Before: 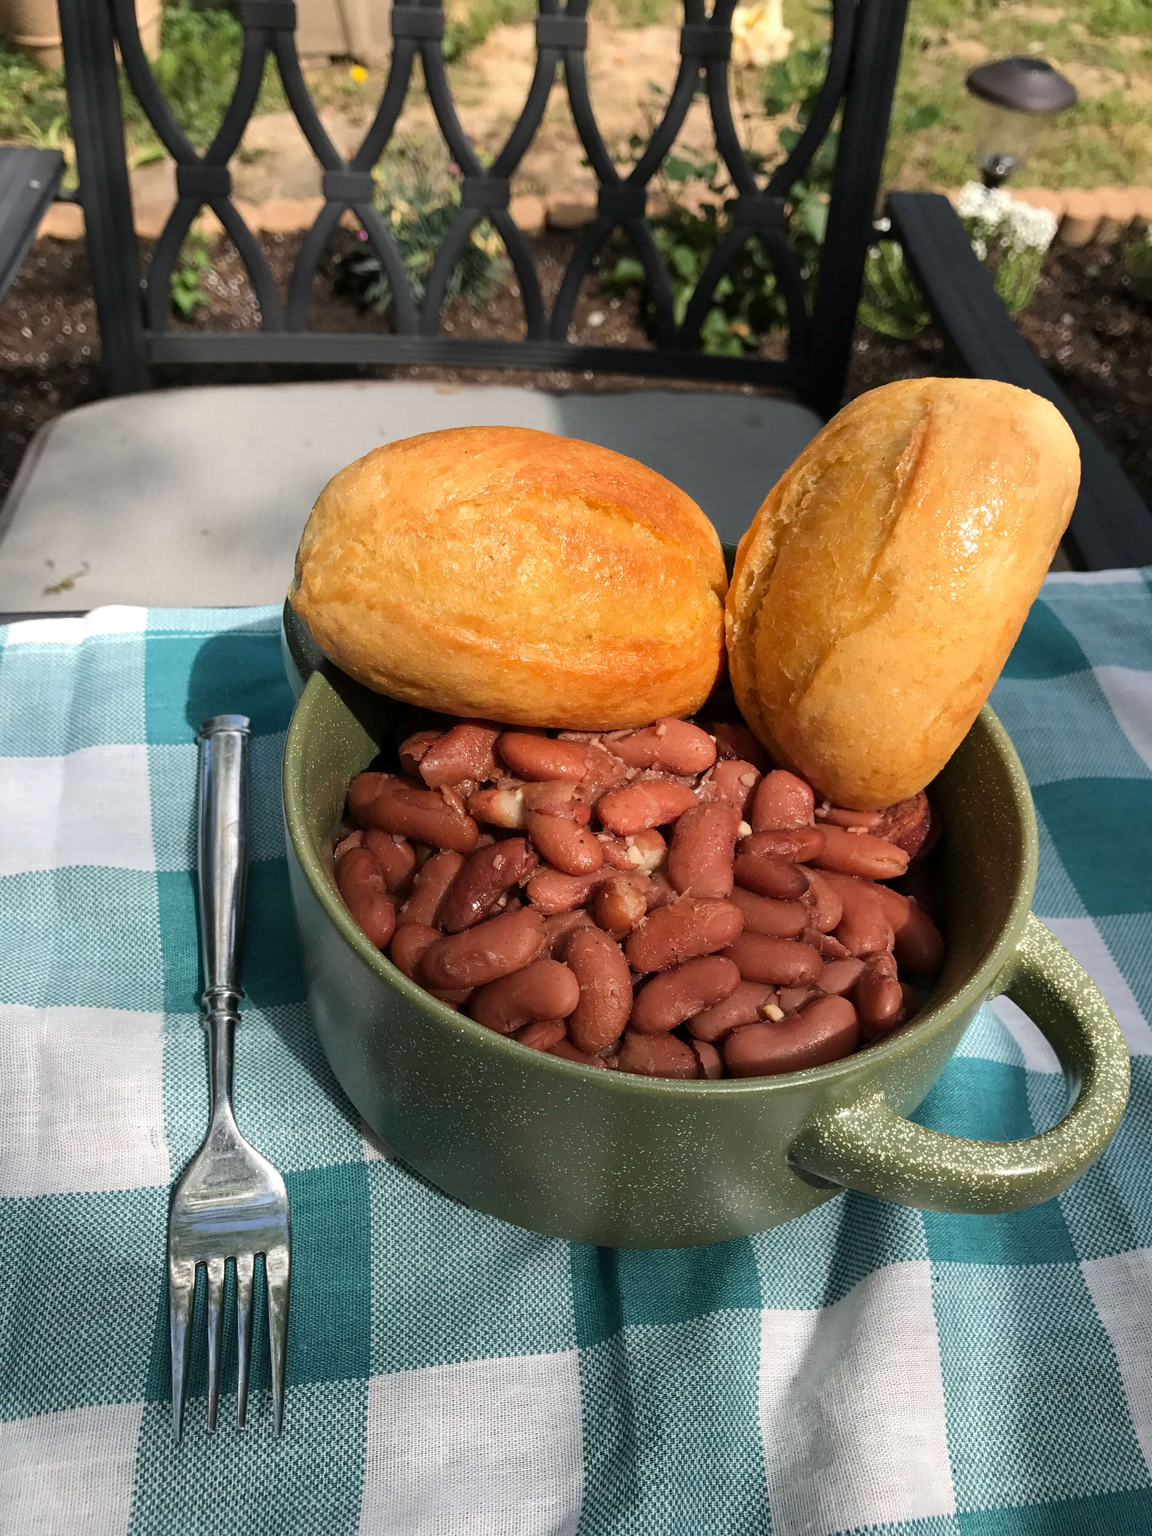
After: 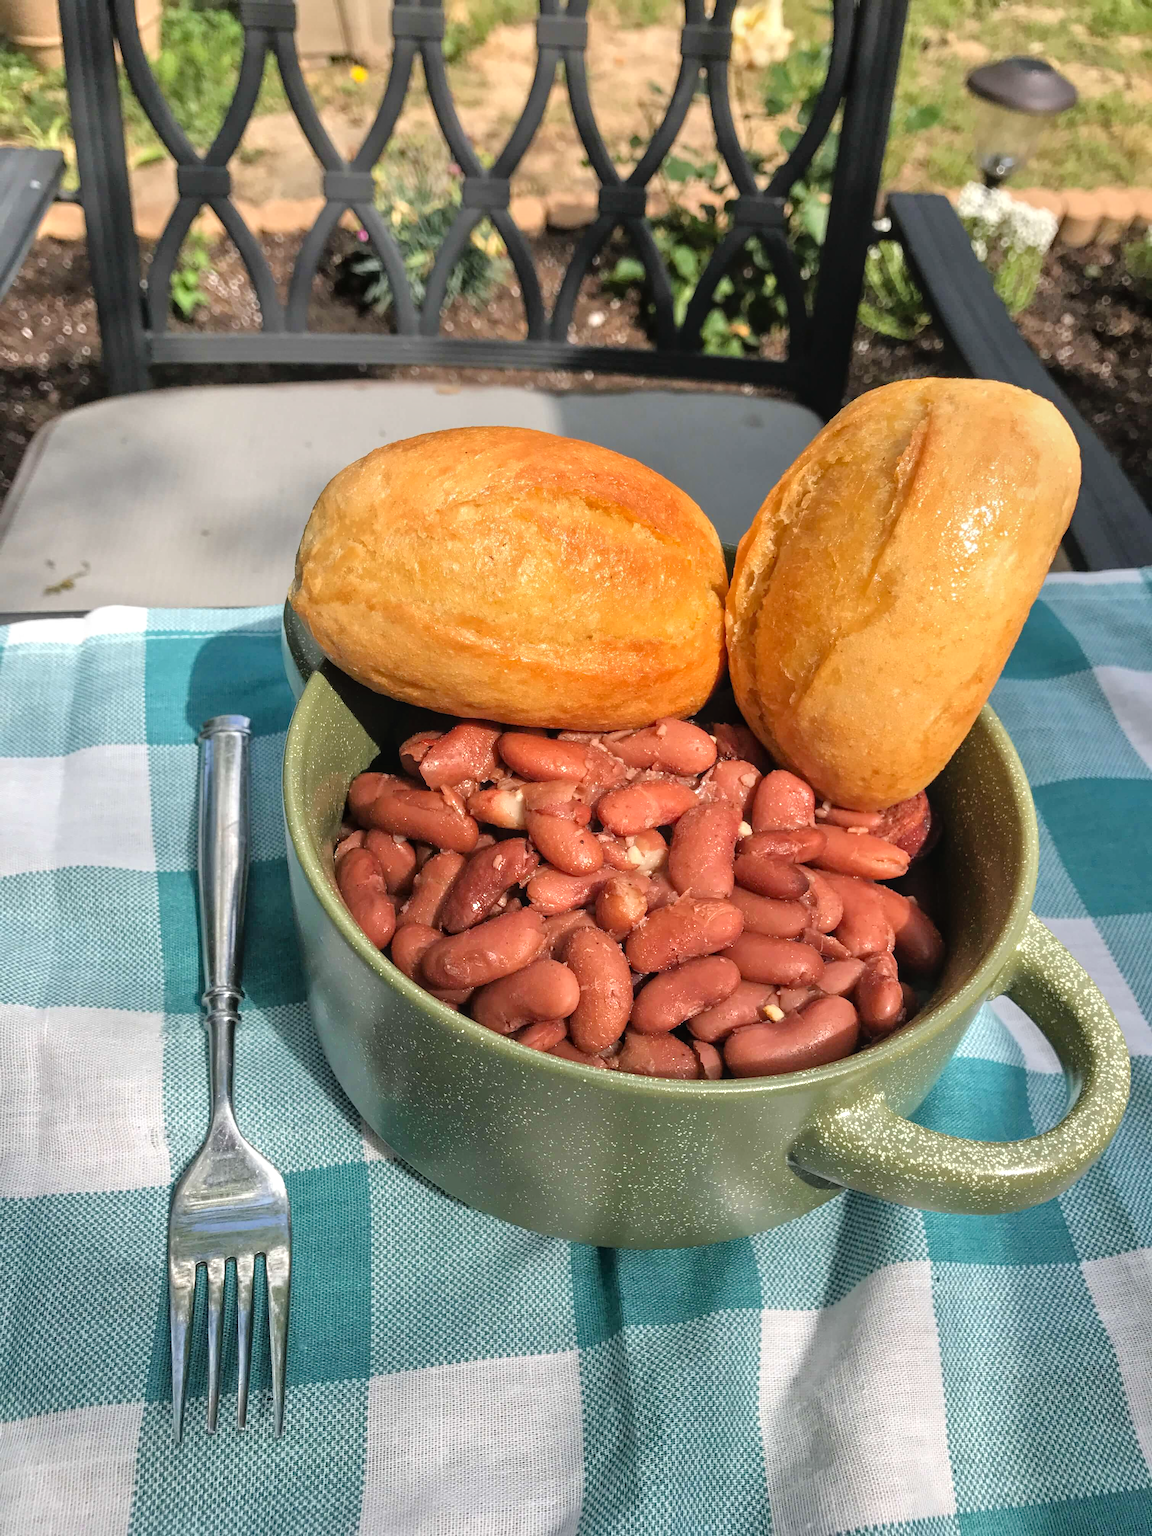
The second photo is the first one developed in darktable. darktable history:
local contrast: detail 110%
tone equalizer: -7 EV 0.15 EV, -6 EV 0.6 EV, -5 EV 1.15 EV, -4 EV 1.33 EV, -3 EV 1.15 EV, -2 EV 0.6 EV, -1 EV 0.15 EV, mask exposure compensation -0.5 EV
